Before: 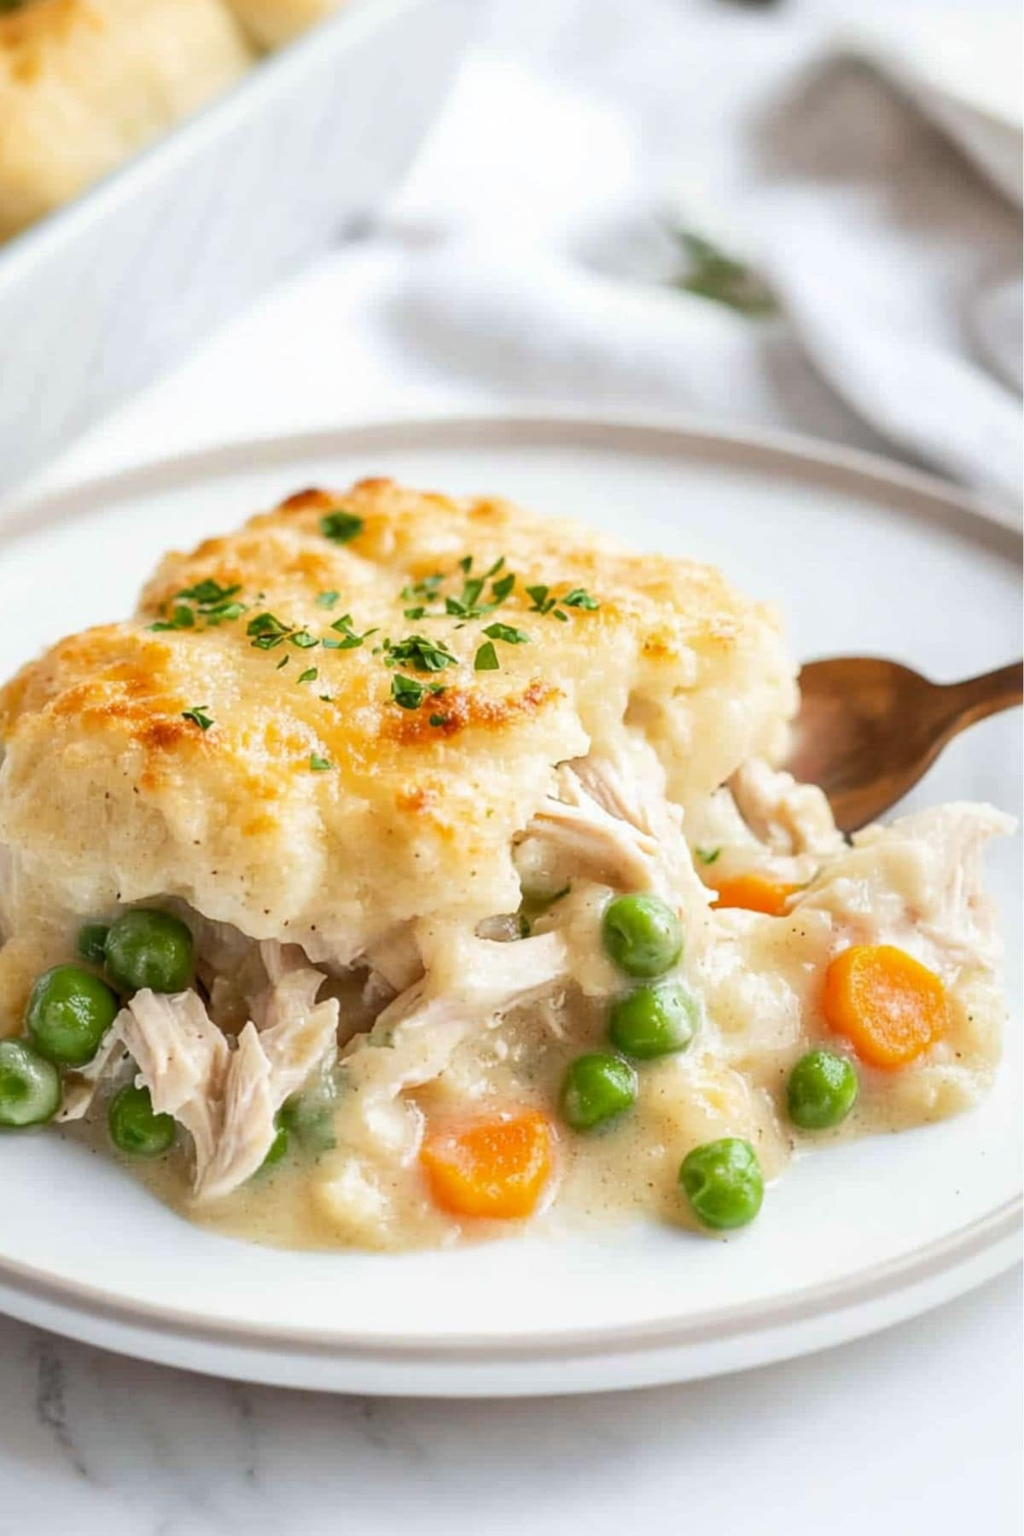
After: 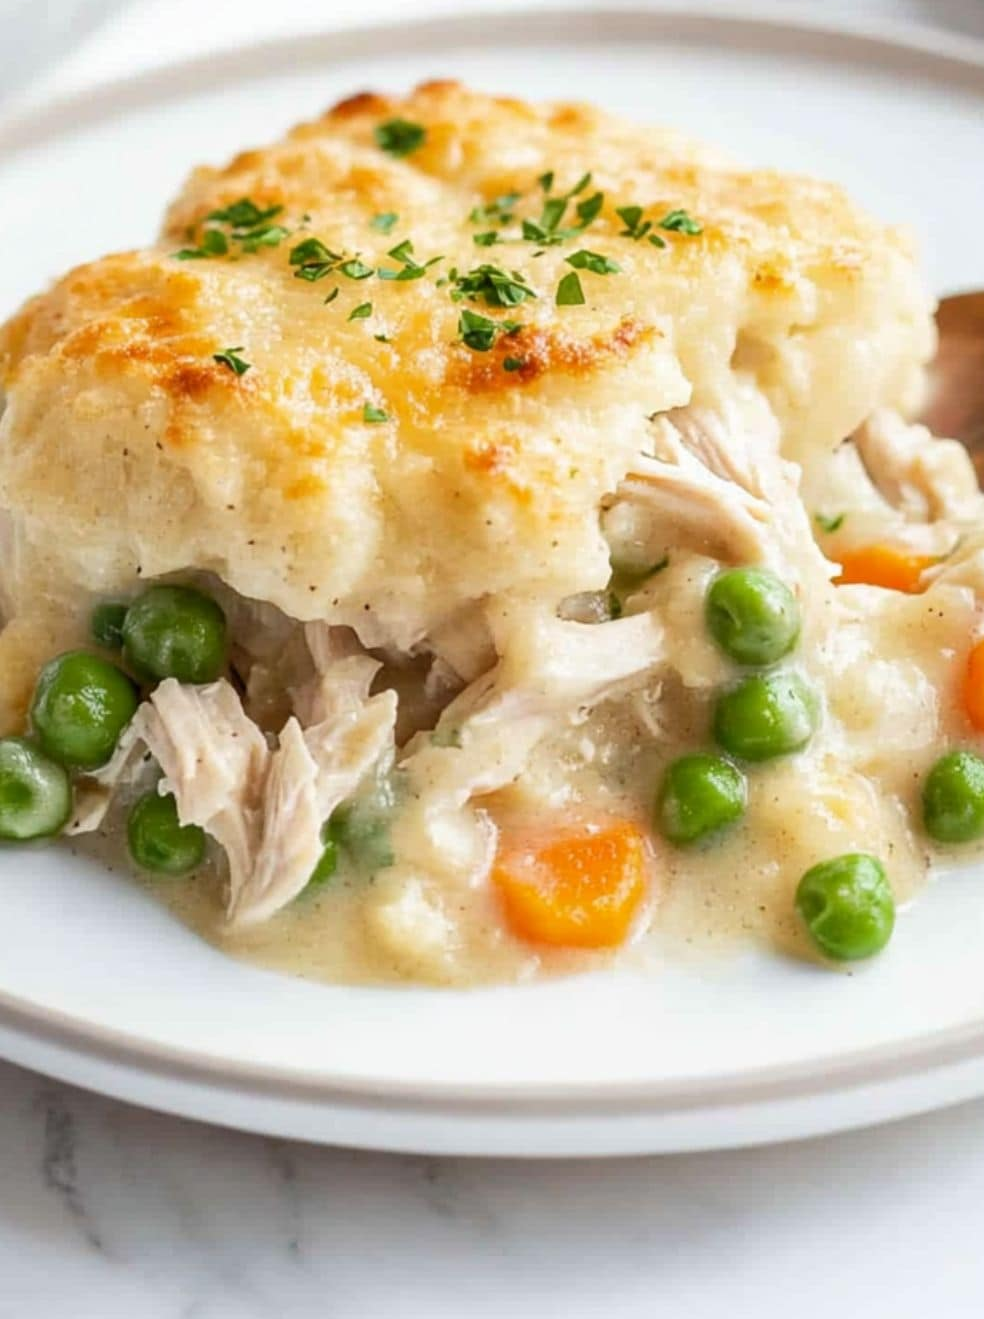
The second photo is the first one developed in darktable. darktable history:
crop: top 26.703%, right 17.957%
